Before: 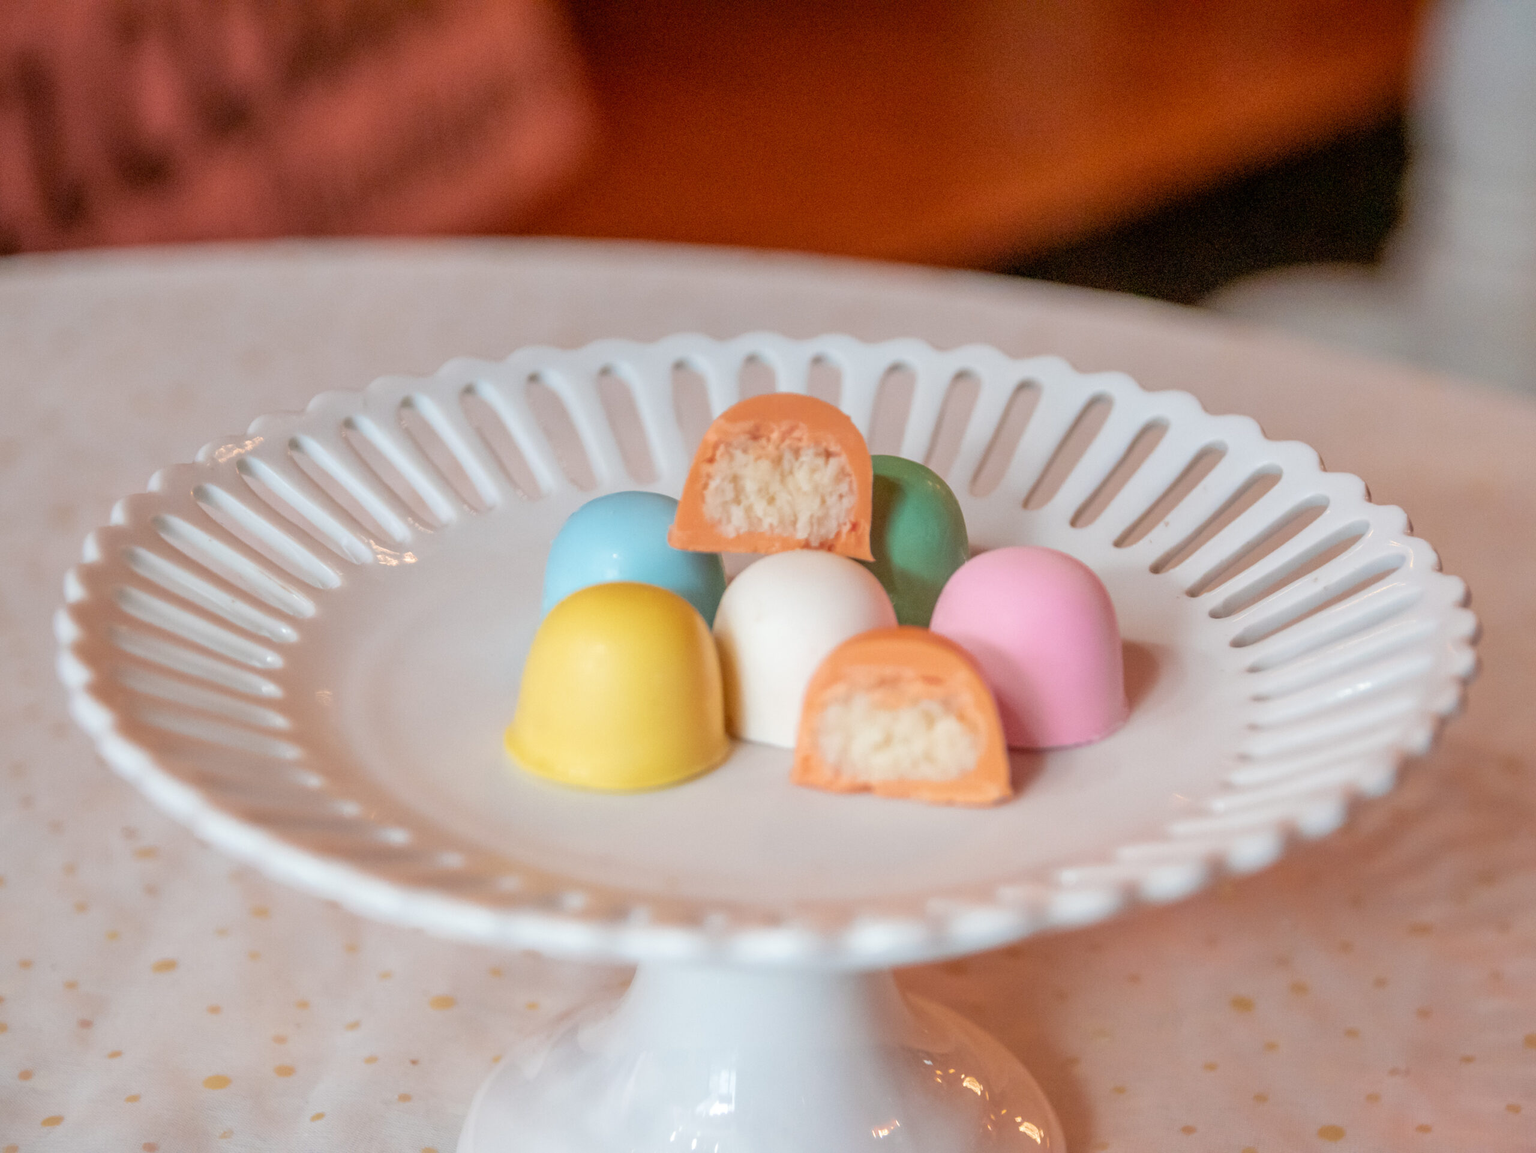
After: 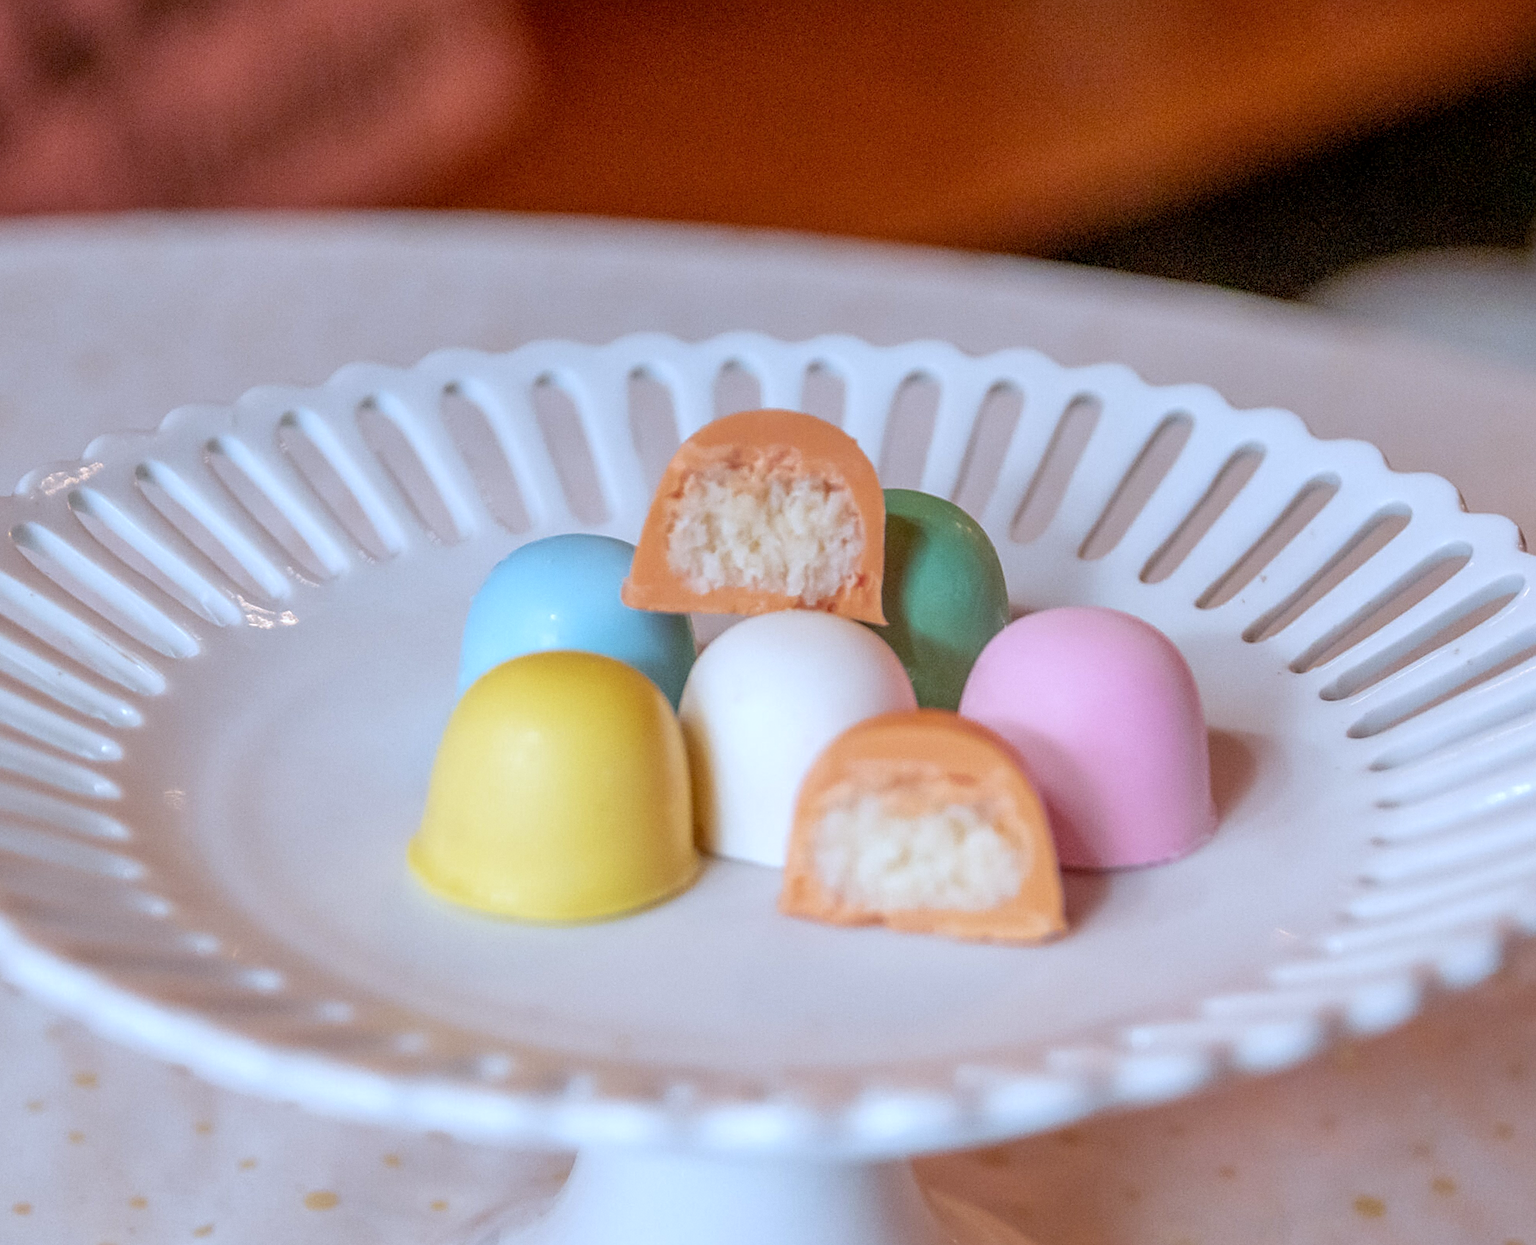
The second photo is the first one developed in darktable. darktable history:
sharpen: amount 0.55
grain: coarseness 0.09 ISO, strength 10%
crop: left 11.225%, top 5.381%, right 9.565%, bottom 10.314%
white balance: red 0.926, green 1.003, blue 1.133
rotate and perspective: rotation 0.226°, lens shift (vertical) -0.042, crop left 0.023, crop right 0.982, crop top 0.006, crop bottom 0.994
local contrast: highlights 100%, shadows 100%, detail 120%, midtone range 0.2
